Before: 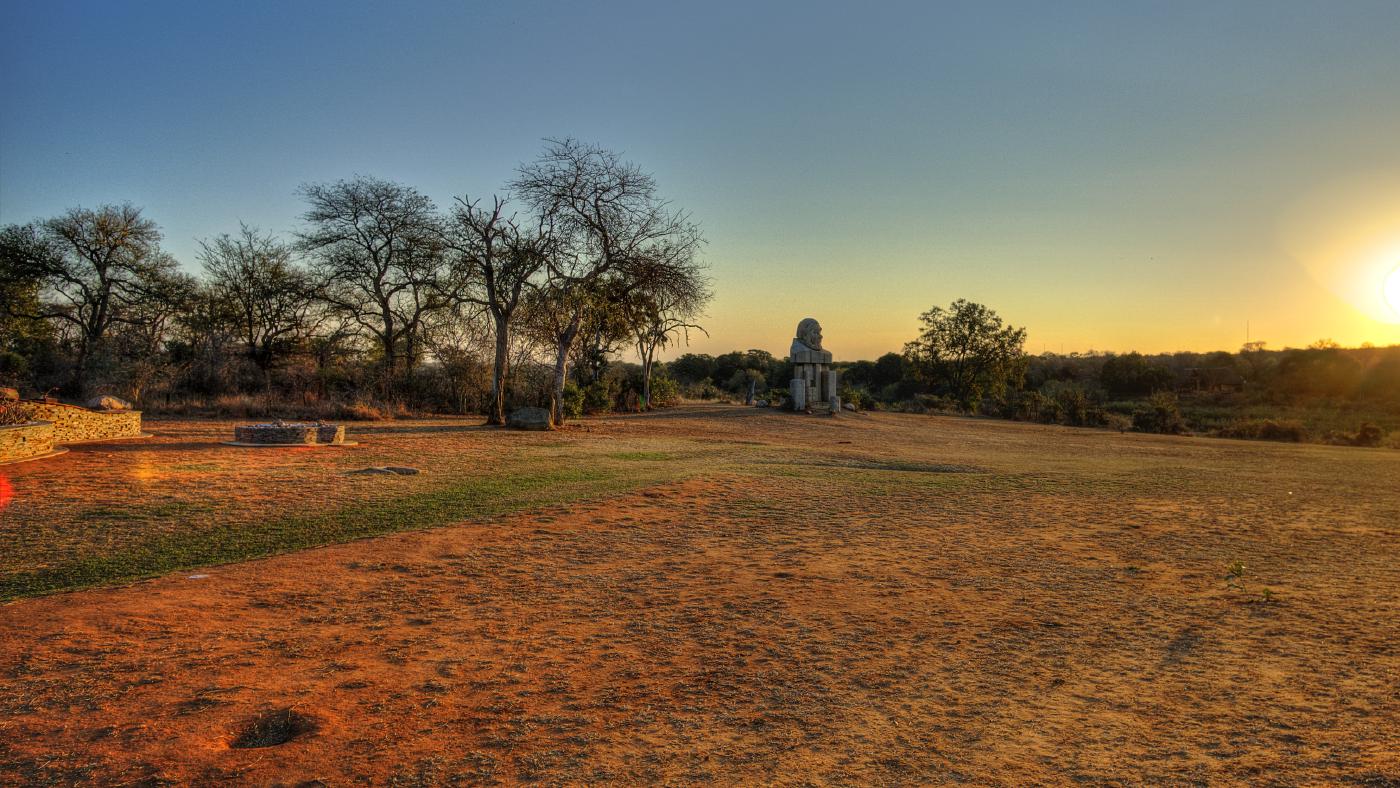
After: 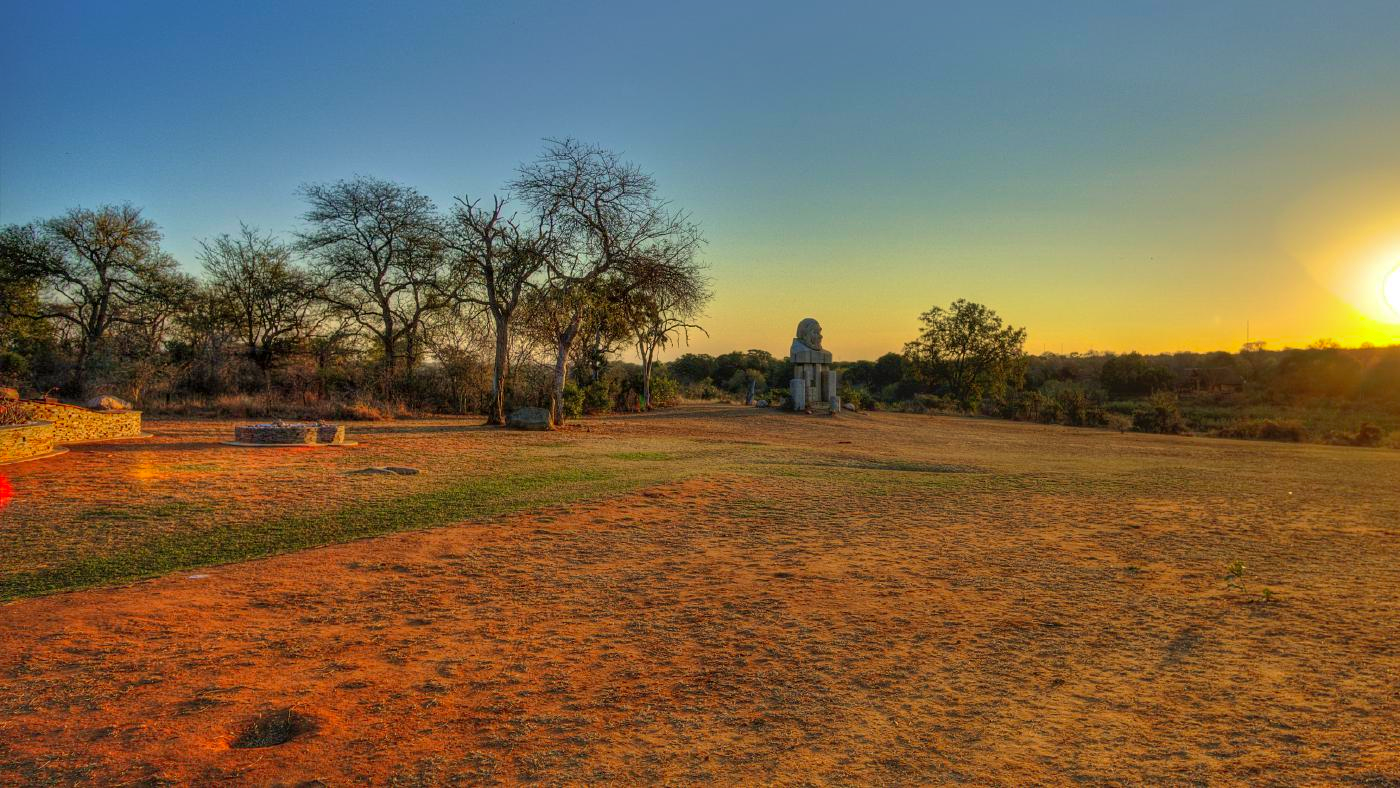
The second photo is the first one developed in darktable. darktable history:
contrast brightness saturation: contrast 0.039, saturation 0.164
velvia: on, module defaults
shadows and highlights: highlights color adjustment 78.35%
